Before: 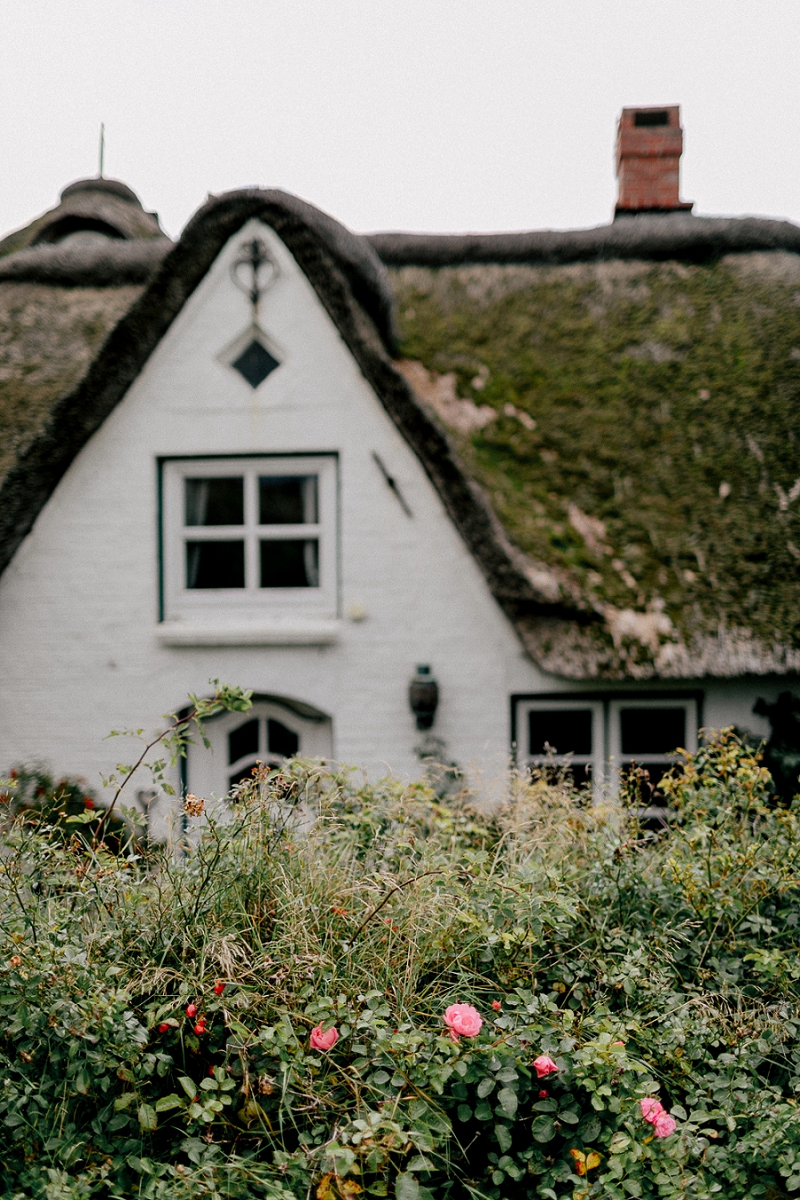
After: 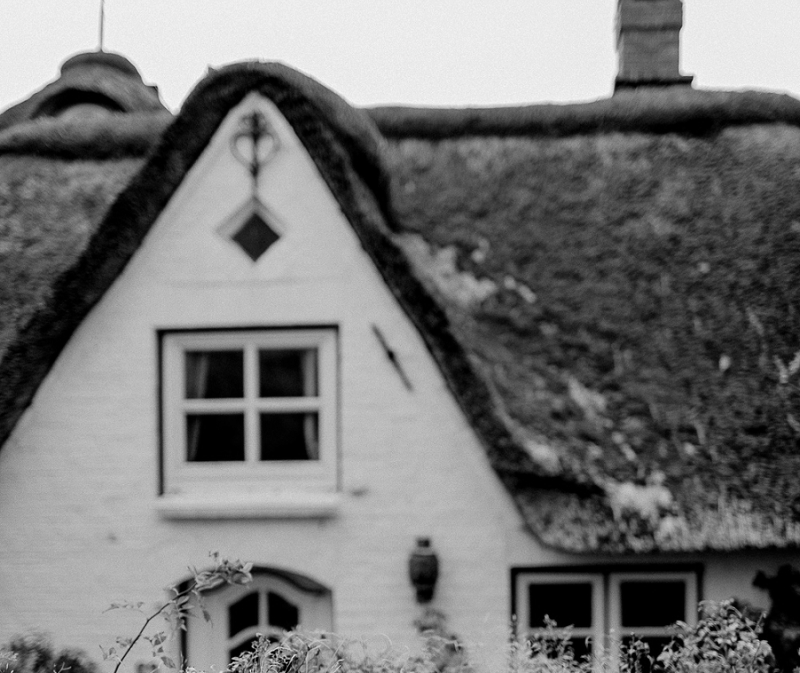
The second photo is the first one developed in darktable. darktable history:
monochrome: on, module defaults
crop and rotate: top 10.605%, bottom 33.274%
